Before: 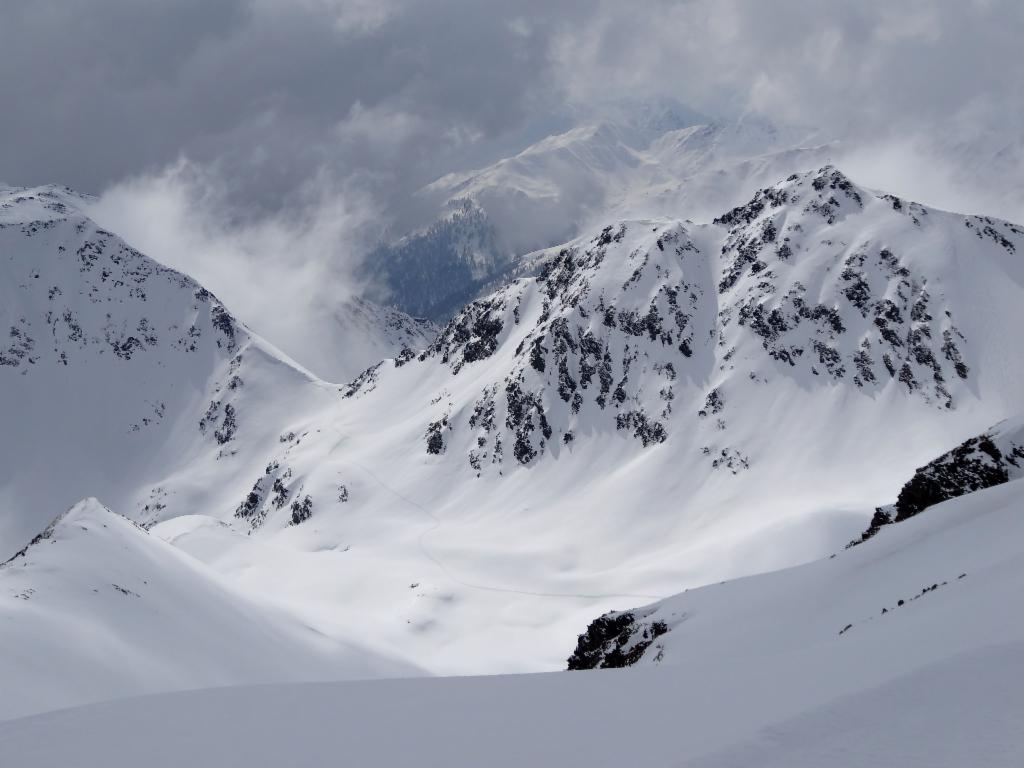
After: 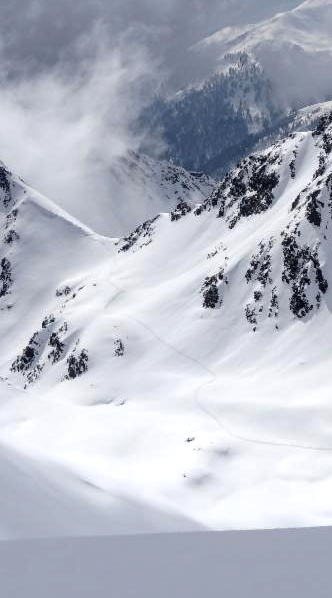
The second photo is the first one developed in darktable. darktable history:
tone equalizer: -8 EV -0.453 EV, -7 EV -0.398 EV, -6 EV -0.296 EV, -5 EV -0.216 EV, -3 EV 0.209 EV, -2 EV 0.308 EV, -1 EV 0.411 EV, +0 EV 0.391 EV, edges refinement/feathering 500, mask exposure compensation -1.57 EV, preserve details no
local contrast: on, module defaults
crop and rotate: left 21.888%, top 19.116%, right 45.631%, bottom 2.966%
